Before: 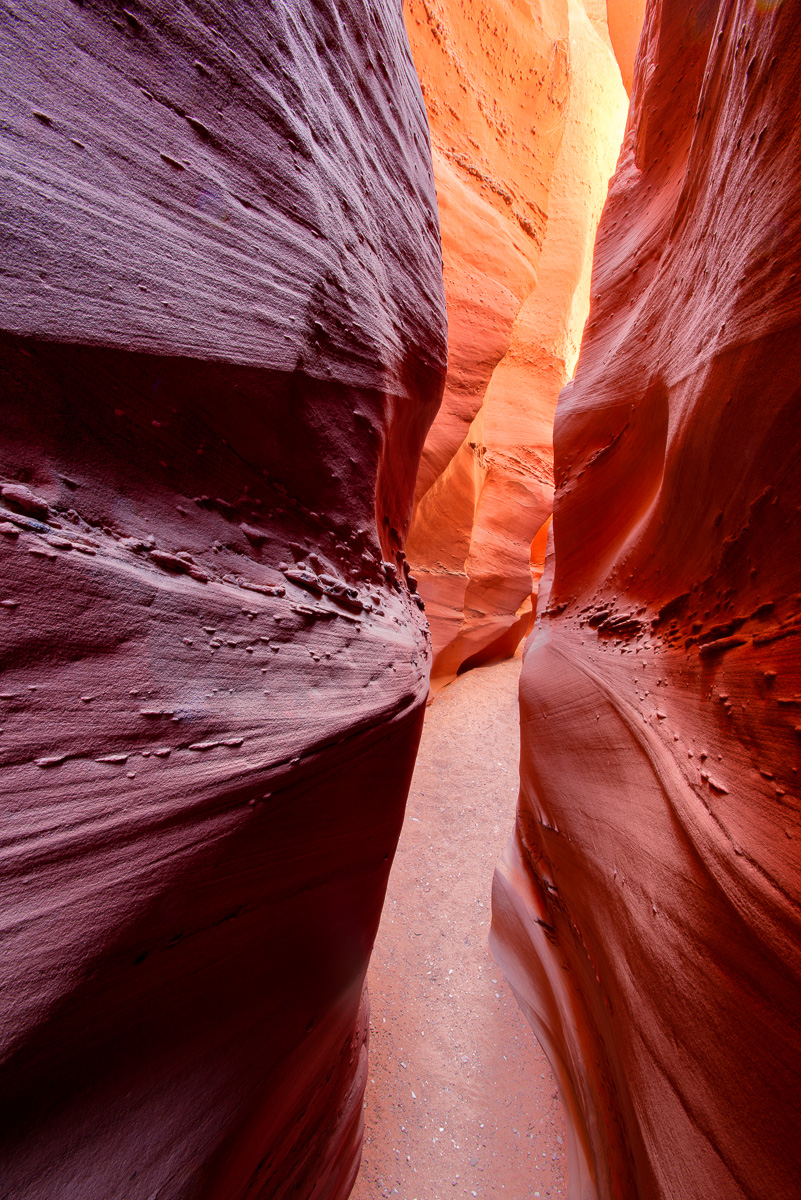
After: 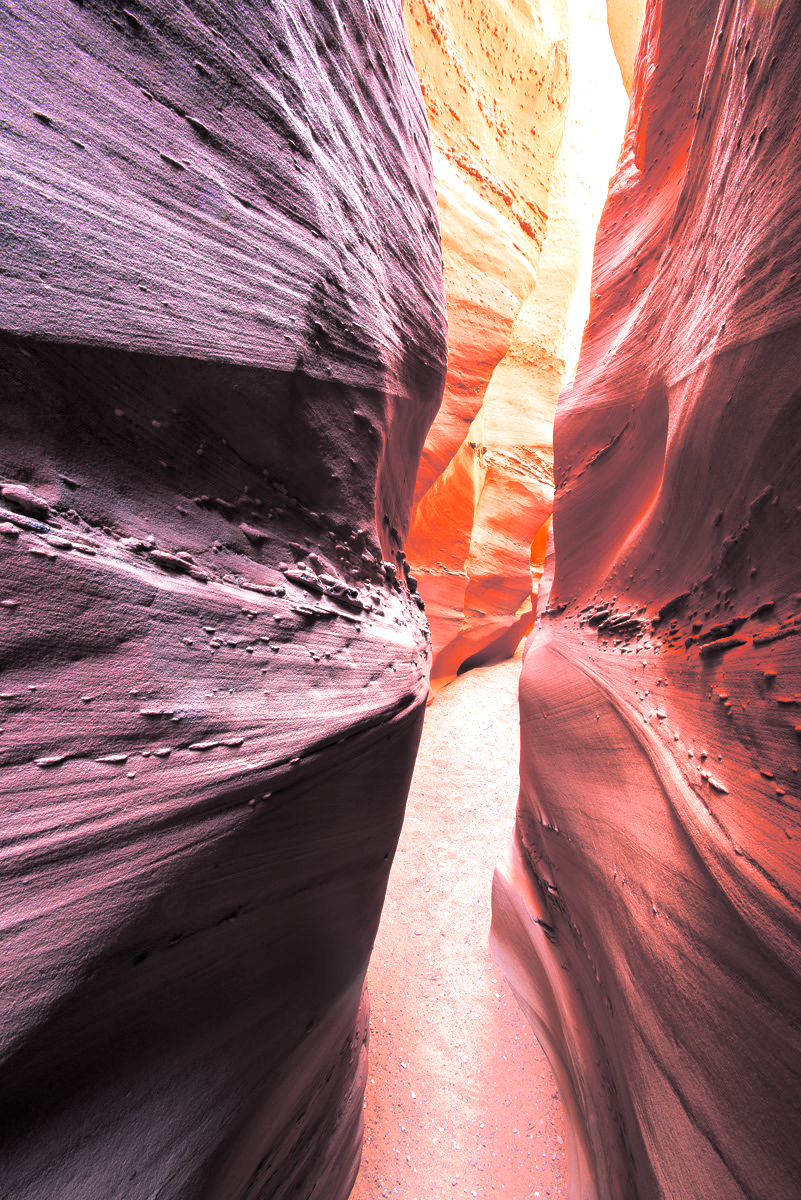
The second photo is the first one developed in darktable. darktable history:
split-toning: shadows › hue 205.2°, shadows › saturation 0.29, highlights › hue 50.4°, highlights › saturation 0.38, balance -49.9
exposure: exposure 0.921 EV, compensate highlight preservation false
